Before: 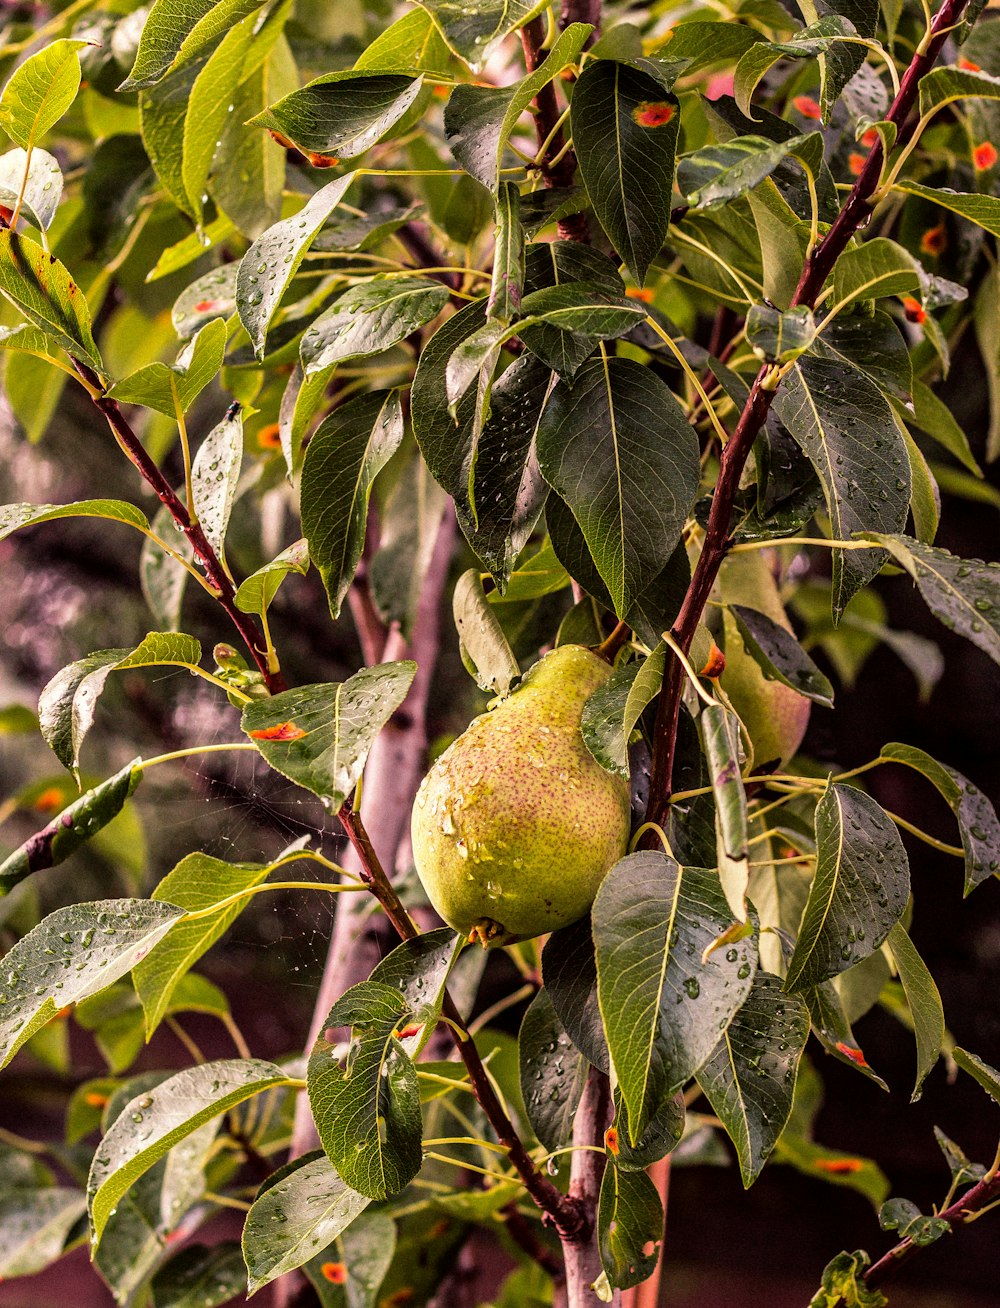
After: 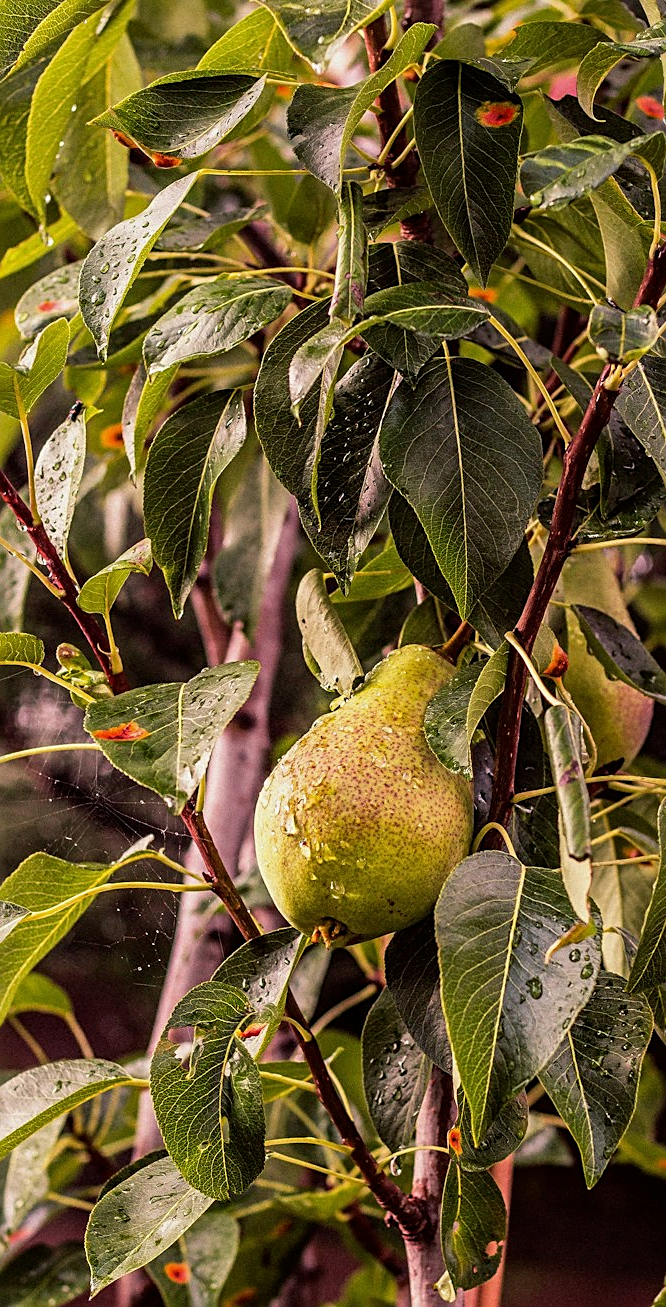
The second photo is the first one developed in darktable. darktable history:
sharpen: on, module defaults
exposure: exposure -0.177 EV, compensate highlight preservation false
crop and rotate: left 15.754%, right 17.579%
